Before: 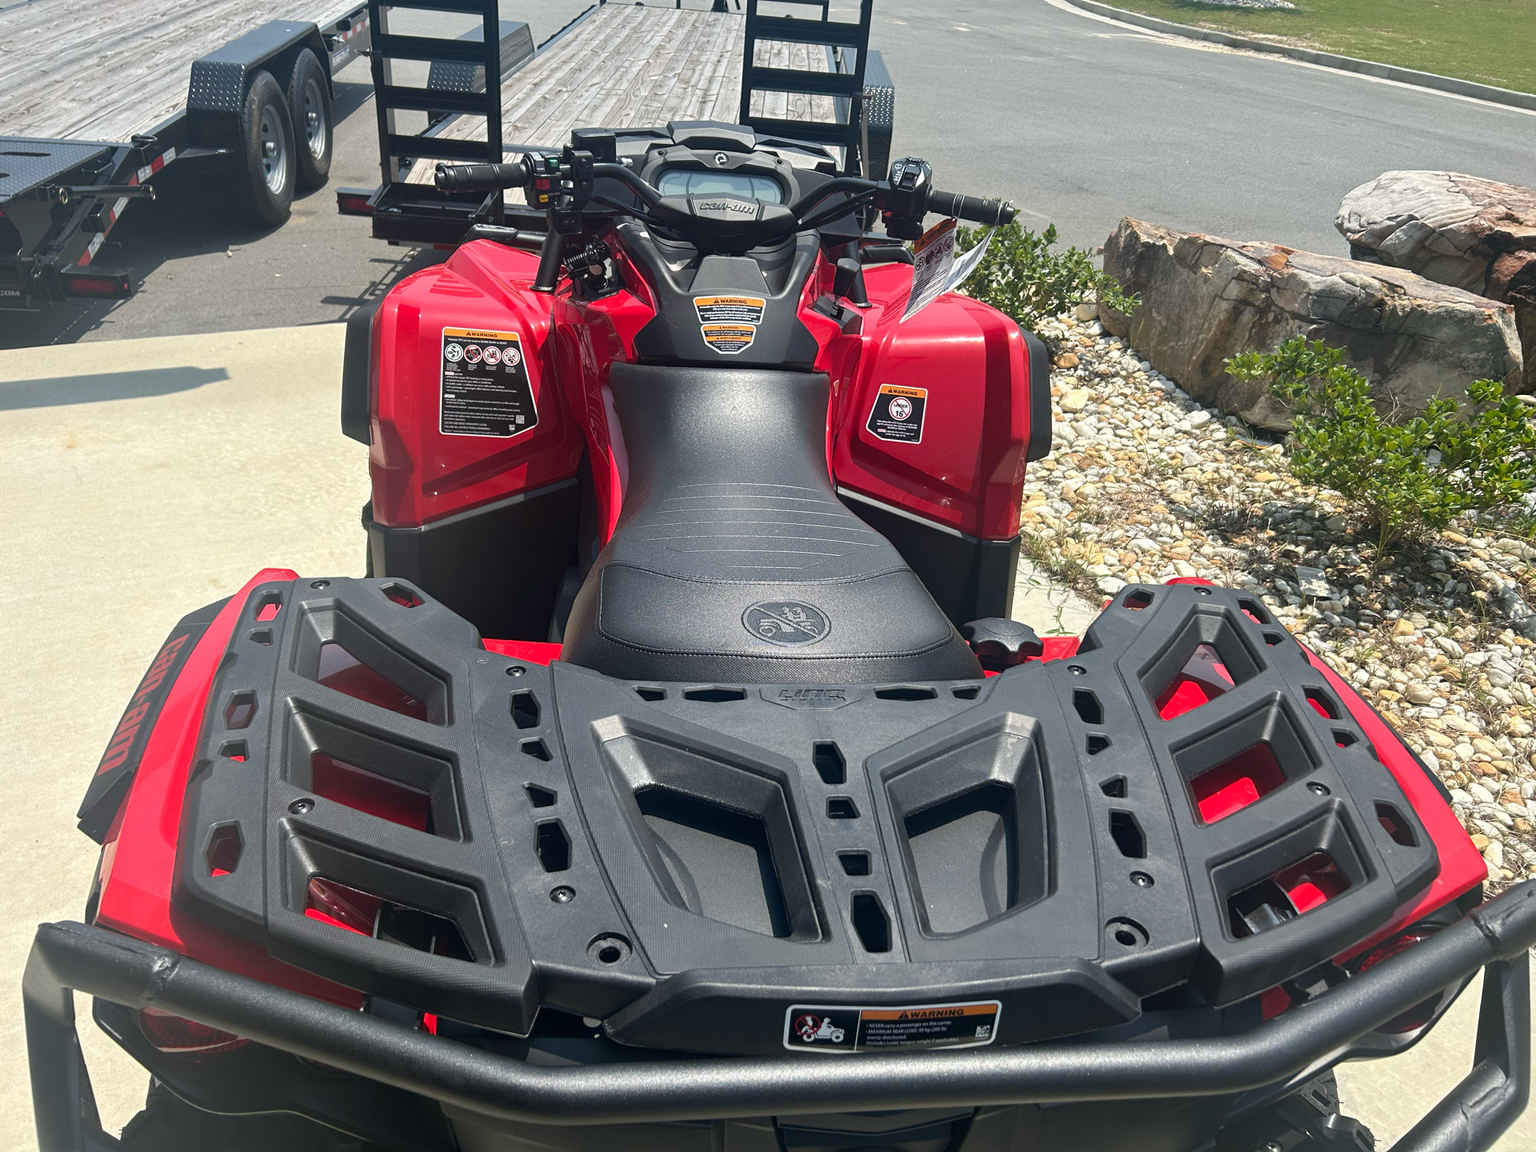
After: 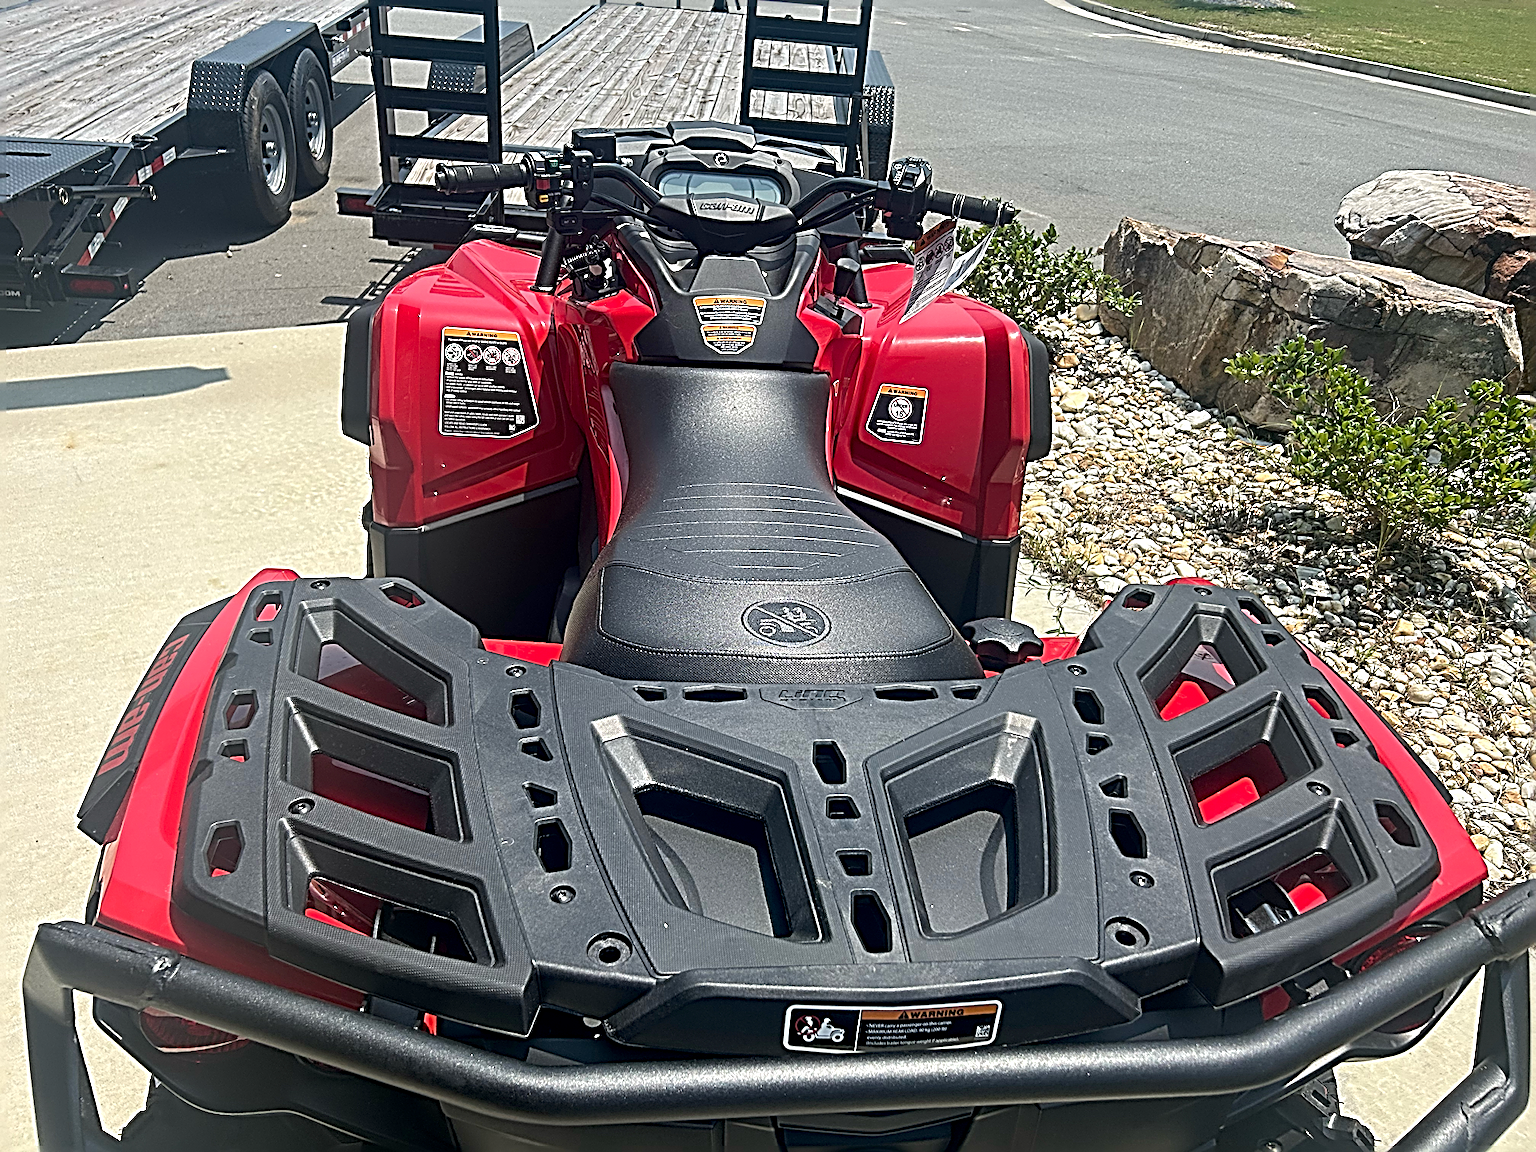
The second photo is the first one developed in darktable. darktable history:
exposure: black level correction 0.004, exposure 0.017 EV, compensate highlight preservation false
sharpen: radius 3.187, amount 1.715
